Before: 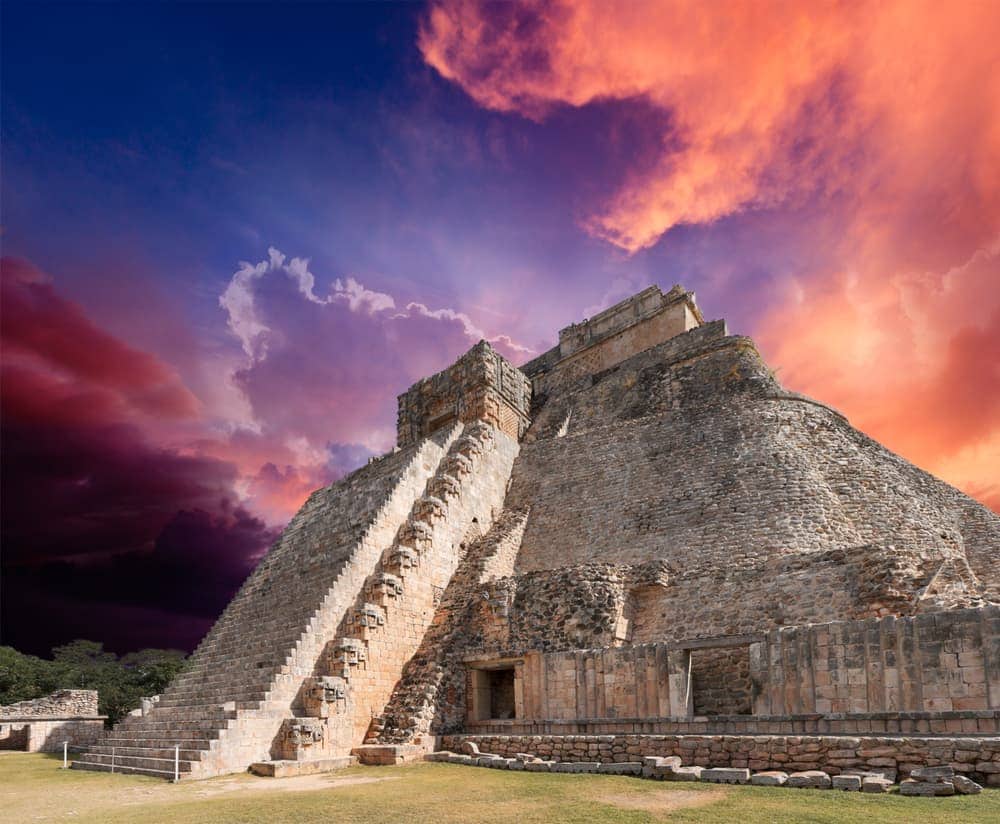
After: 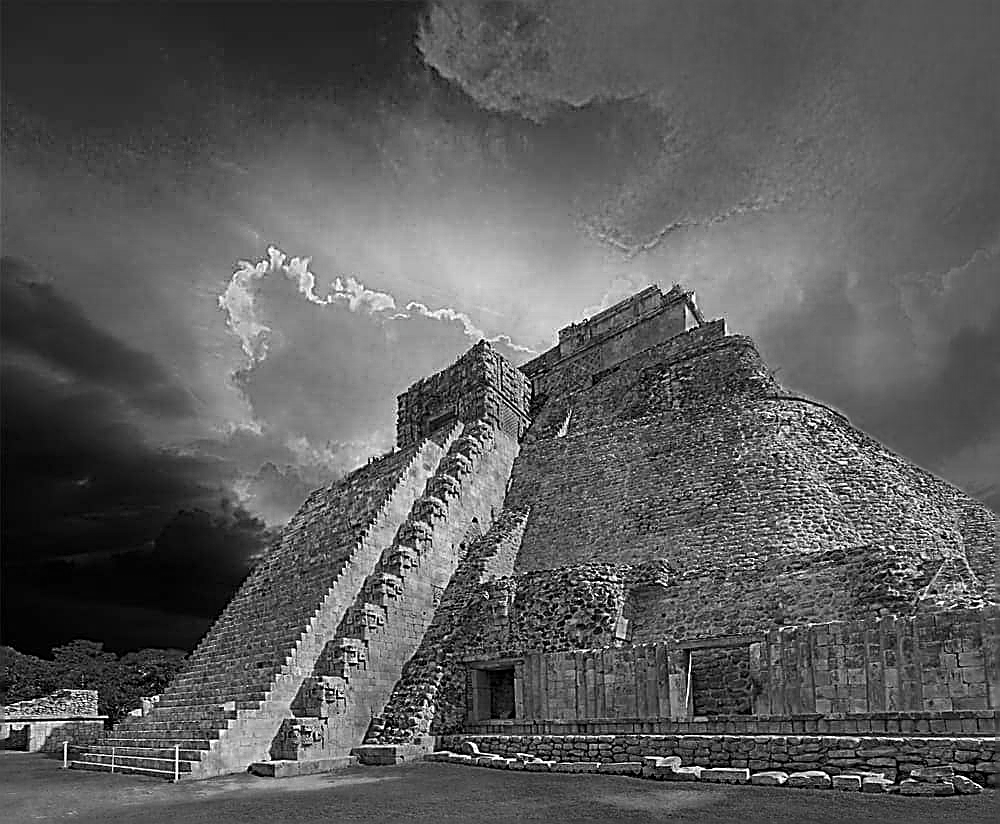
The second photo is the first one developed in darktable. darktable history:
tone curve: curves: ch0 [(0, 0) (0.003, 0.003) (0.011, 0.011) (0.025, 0.025) (0.044, 0.045) (0.069, 0.07) (0.1, 0.1) (0.136, 0.137) (0.177, 0.179) (0.224, 0.226) (0.277, 0.279) (0.335, 0.338) (0.399, 0.402) (0.468, 0.472) (0.543, 0.547) (0.623, 0.628) (0.709, 0.715) (0.801, 0.807) (0.898, 0.902) (1, 1)], preserve colors none
color balance rgb: perceptual saturation grading › global saturation 25%, global vibrance 20%
color zones: curves: ch0 [(0.287, 0.048) (0.493, 0.484) (0.737, 0.816)]; ch1 [(0, 0) (0.143, 0) (0.286, 0) (0.429, 0) (0.571, 0) (0.714, 0) (0.857, 0)]
sharpen: amount 2
